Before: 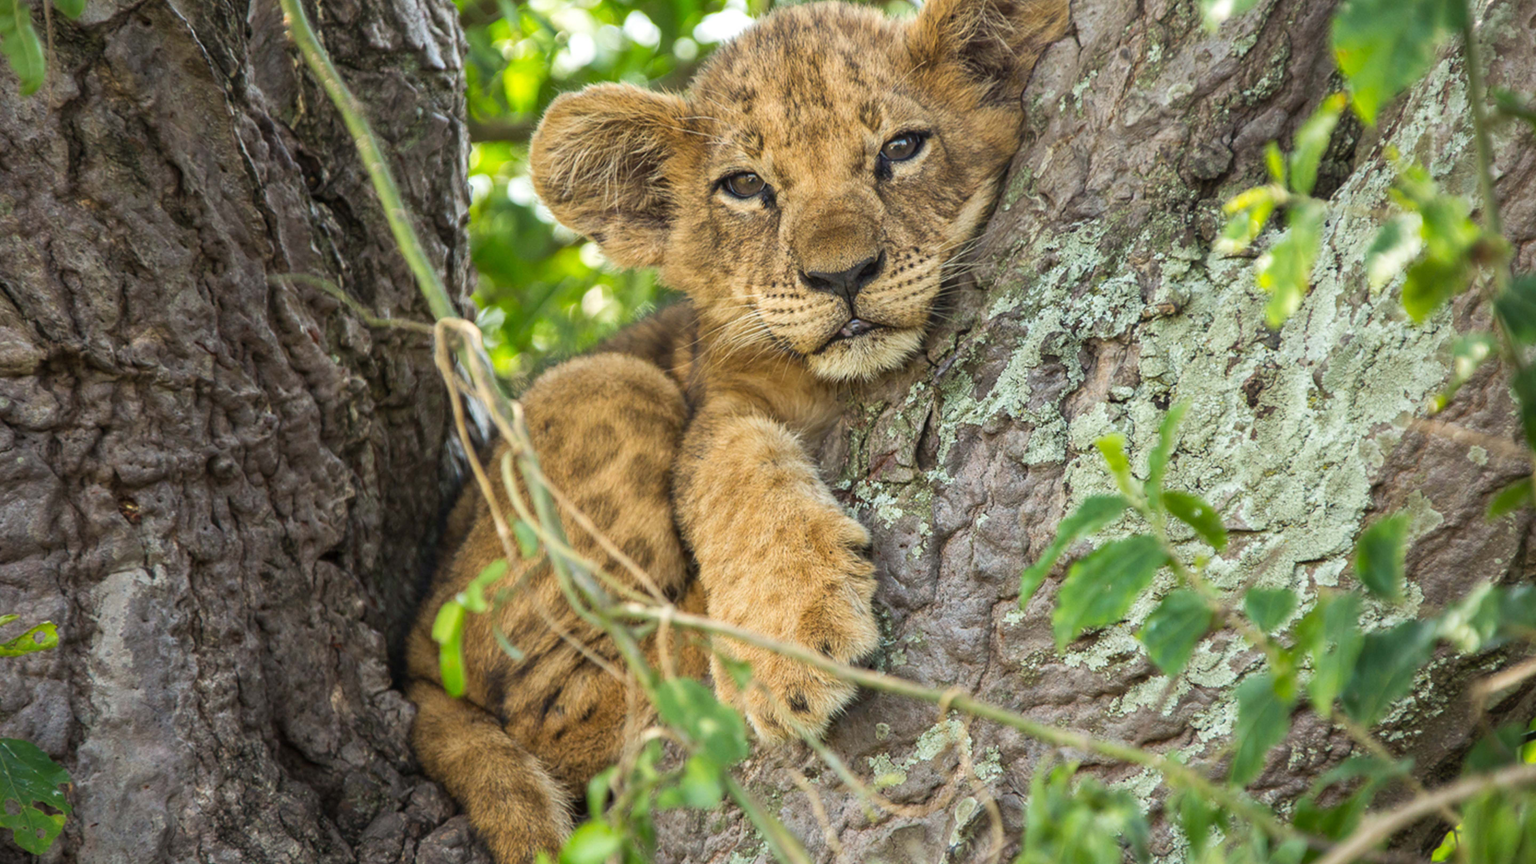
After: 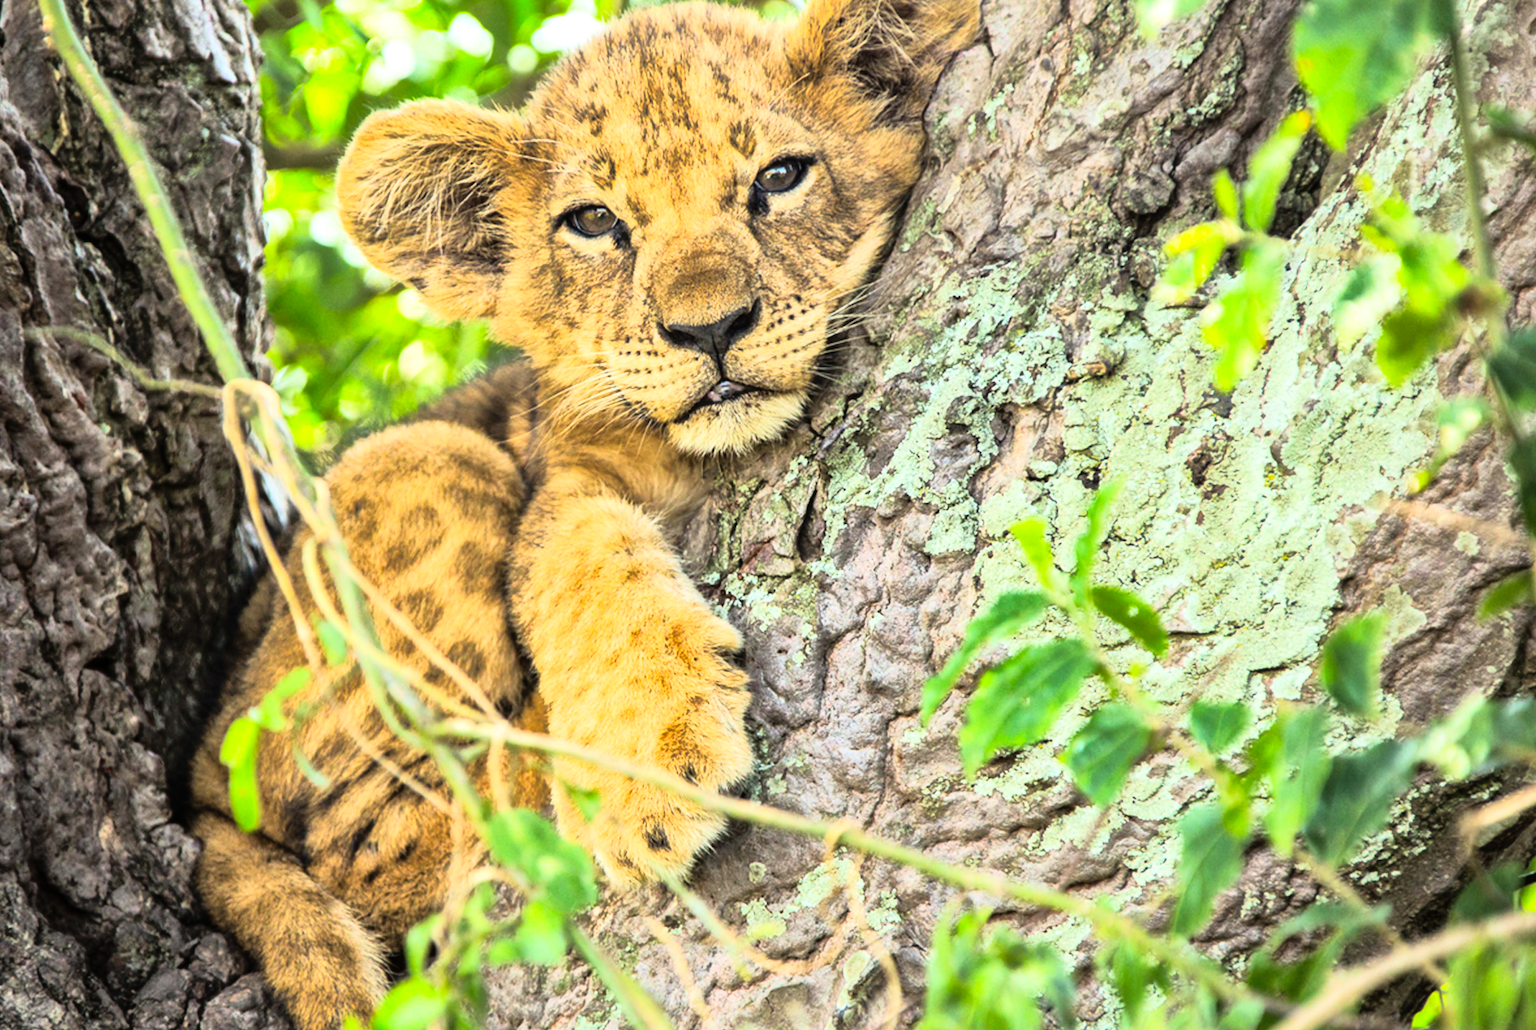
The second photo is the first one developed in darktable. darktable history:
rgb curve: curves: ch0 [(0, 0) (0.21, 0.15) (0.24, 0.21) (0.5, 0.75) (0.75, 0.96) (0.89, 0.99) (1, 1)]; ch1 [(0, 0.02) (0.21, 0.13) (0.25, 0.2) (0.5, 0.67) (0.75, 0.9) (0.89, 0.97) (1, 1)]; ch2 [(0, 0.02) (0.21, 0.13) (0.25, 0.2) (0.5, 0.67) (0.75, 0.9) (0.89, 0.97) (1, 1)], compensate middle gray true
crop: left 16.145%
vibrance: vibrance 0%
shadows and highlights: on, module defaults
